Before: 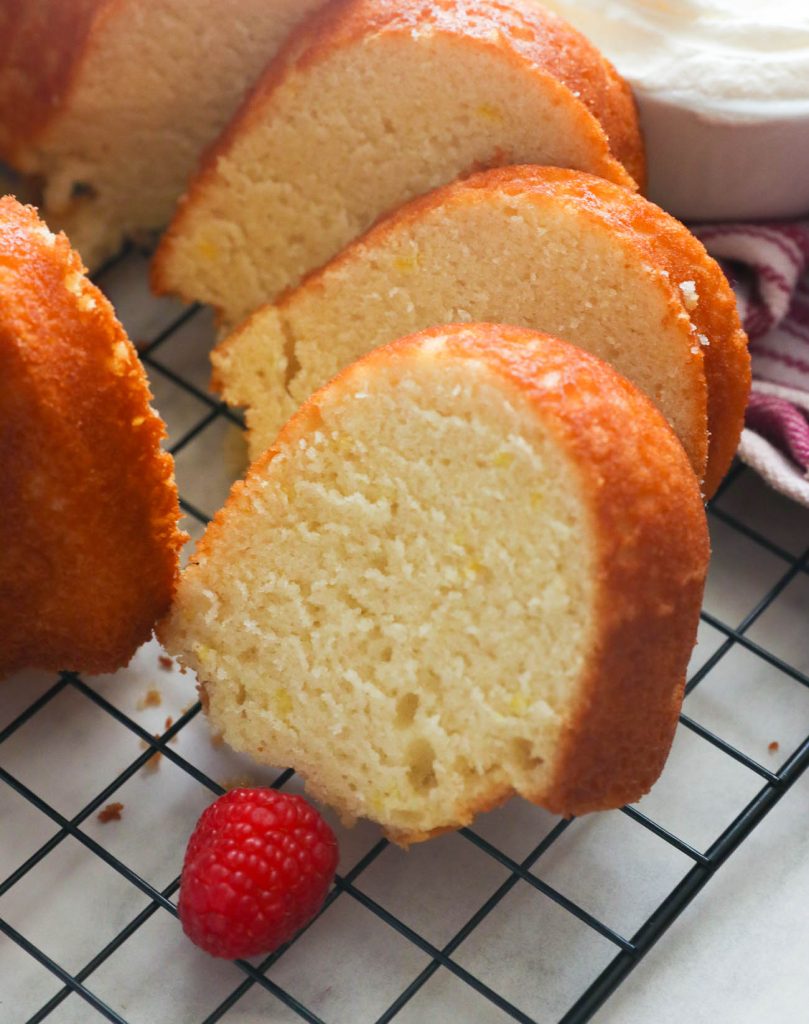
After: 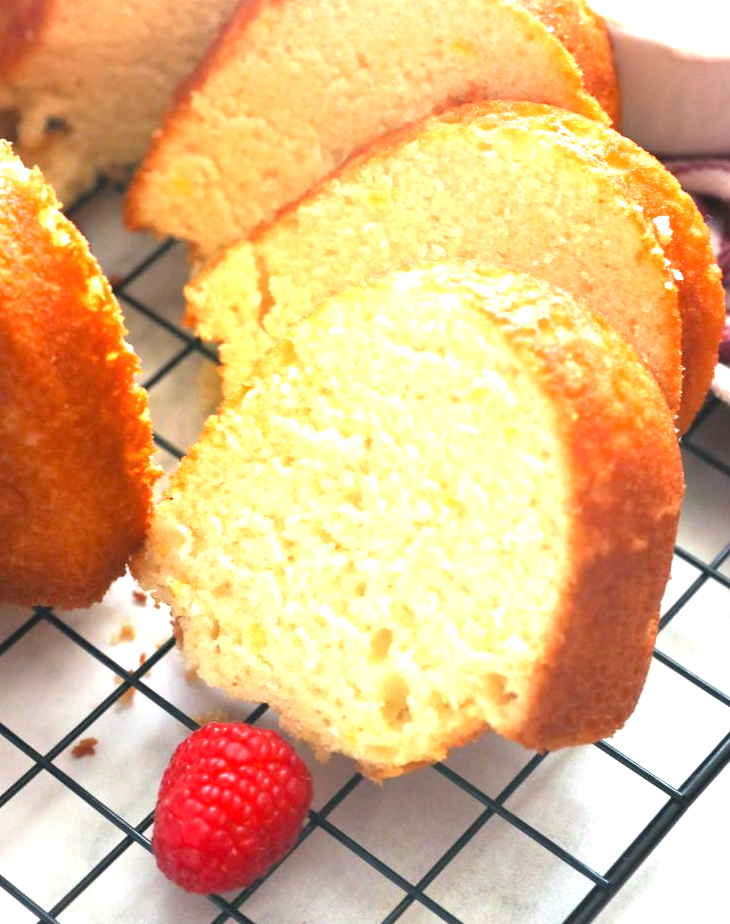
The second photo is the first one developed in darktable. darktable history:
crop: left 3.305%, top 6.436%, right 6.389%, bottom 3.258%
exposure: black level correction 0, exposure 1.45 EV, compensate exposure bias true, compensate highlight preservation false
